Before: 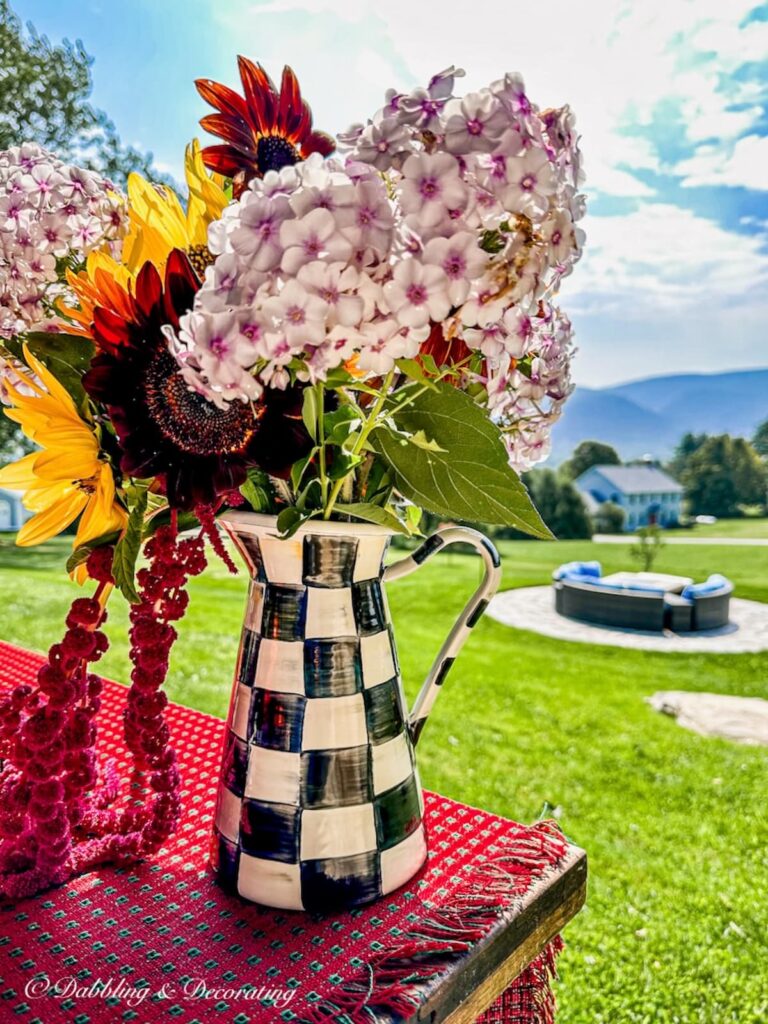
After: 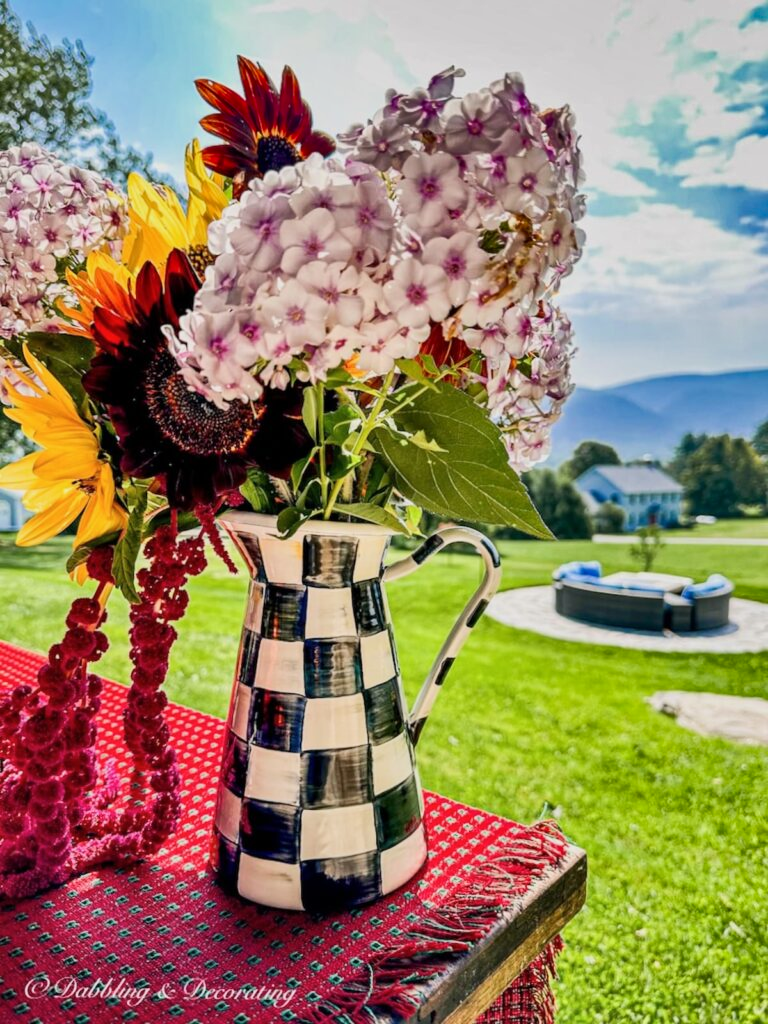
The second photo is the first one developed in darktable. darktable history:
shadows and highlights: radius 171.73, shadows 26.01, white point adjustment 2.96, highlights -68.09, soften with gaussian
tone equalizer: -8 EV -0.001 EV, -7 EV 0.004 EV, -6 EV -0.016 EV, -5 EV 0.018 EV, -4 EV -0.018 EV, -3 EV 0.031 EV, -2 EV -0.066 EV, -1 EV -0.293 EV, +0 EV -0.553 EV, edges refinement/feathering 500, mask exposure compensation -1.57 EV, preserve details no
